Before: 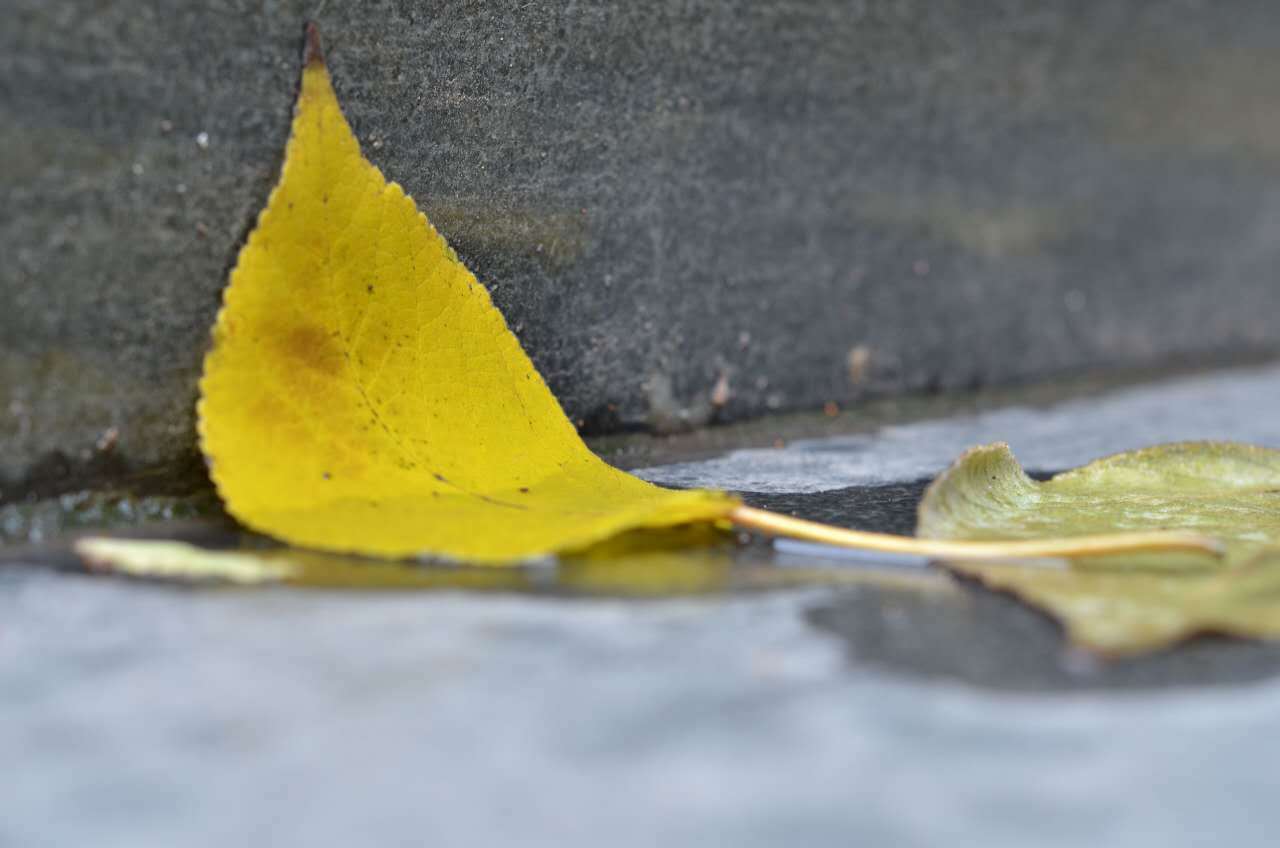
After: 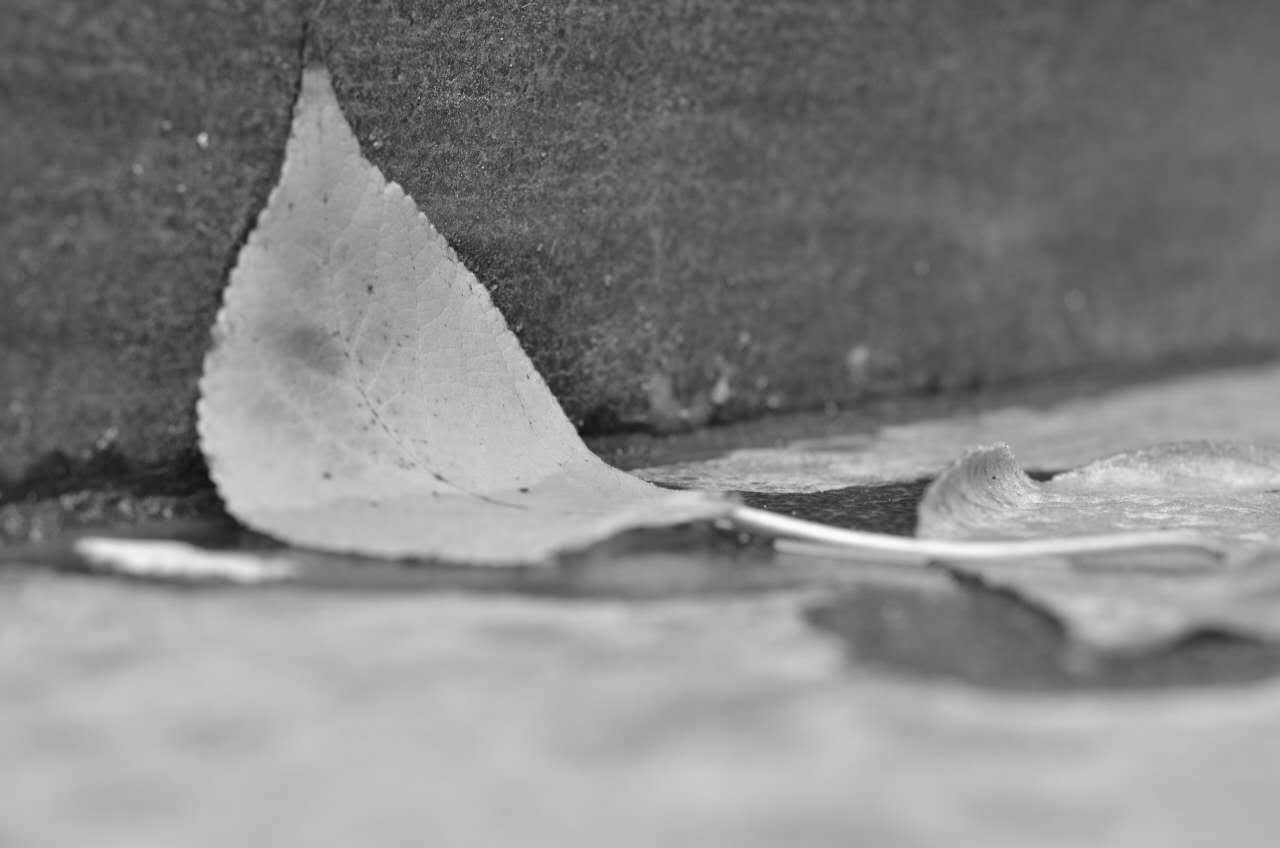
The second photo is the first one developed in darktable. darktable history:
contrast brightness saturation: saturation -0.998
